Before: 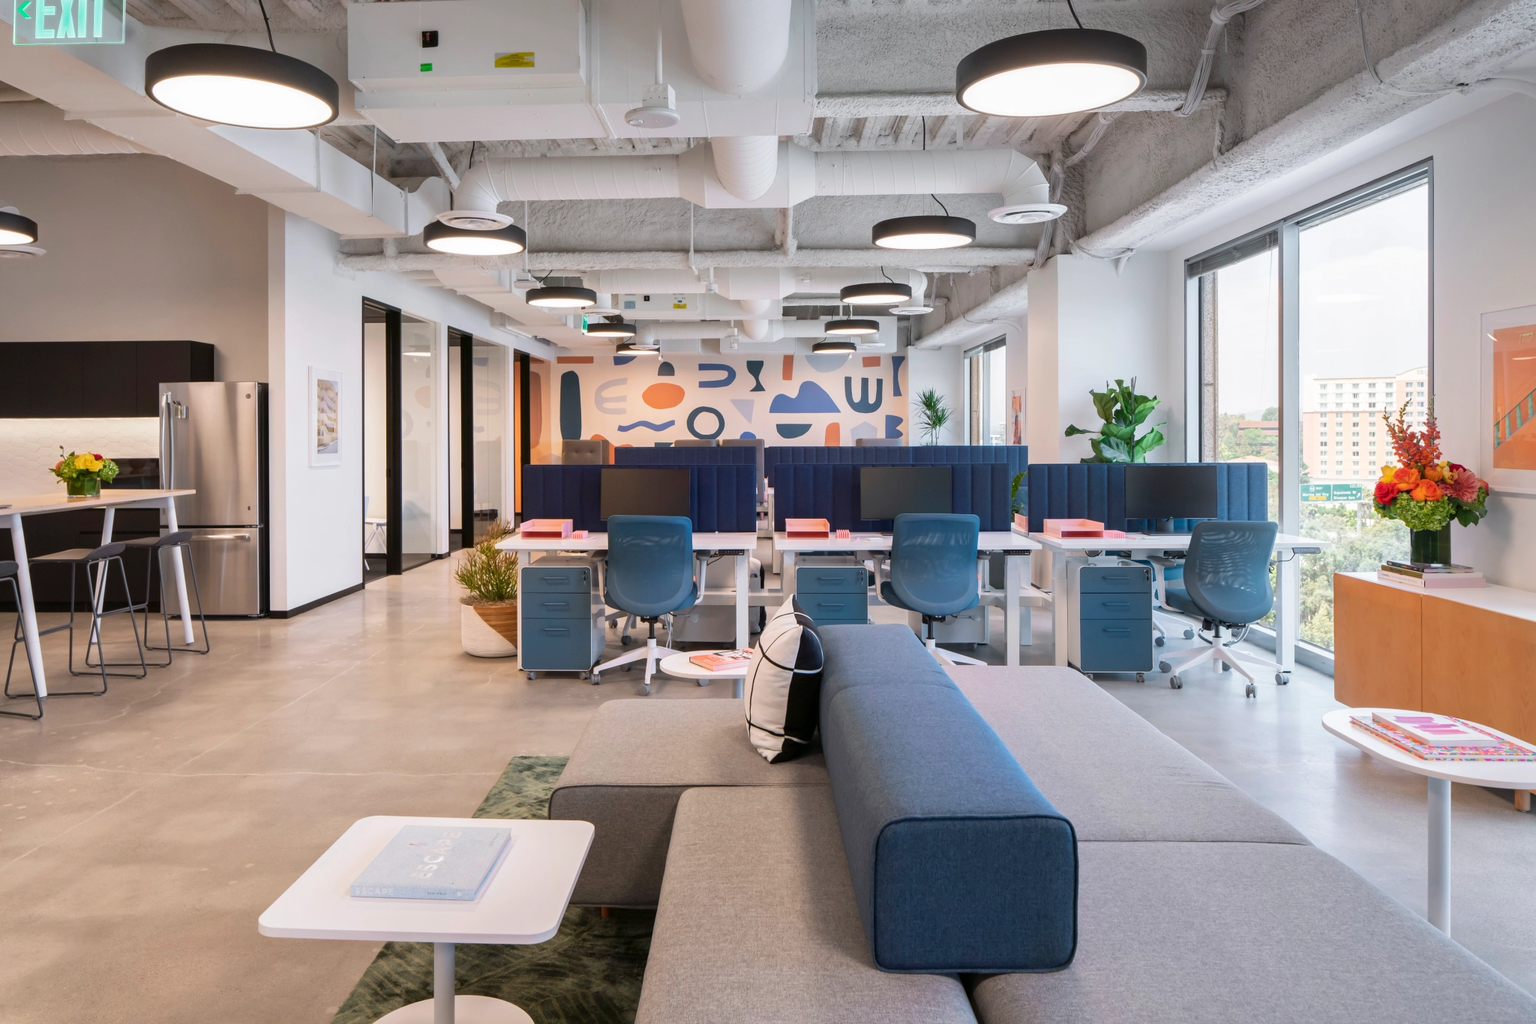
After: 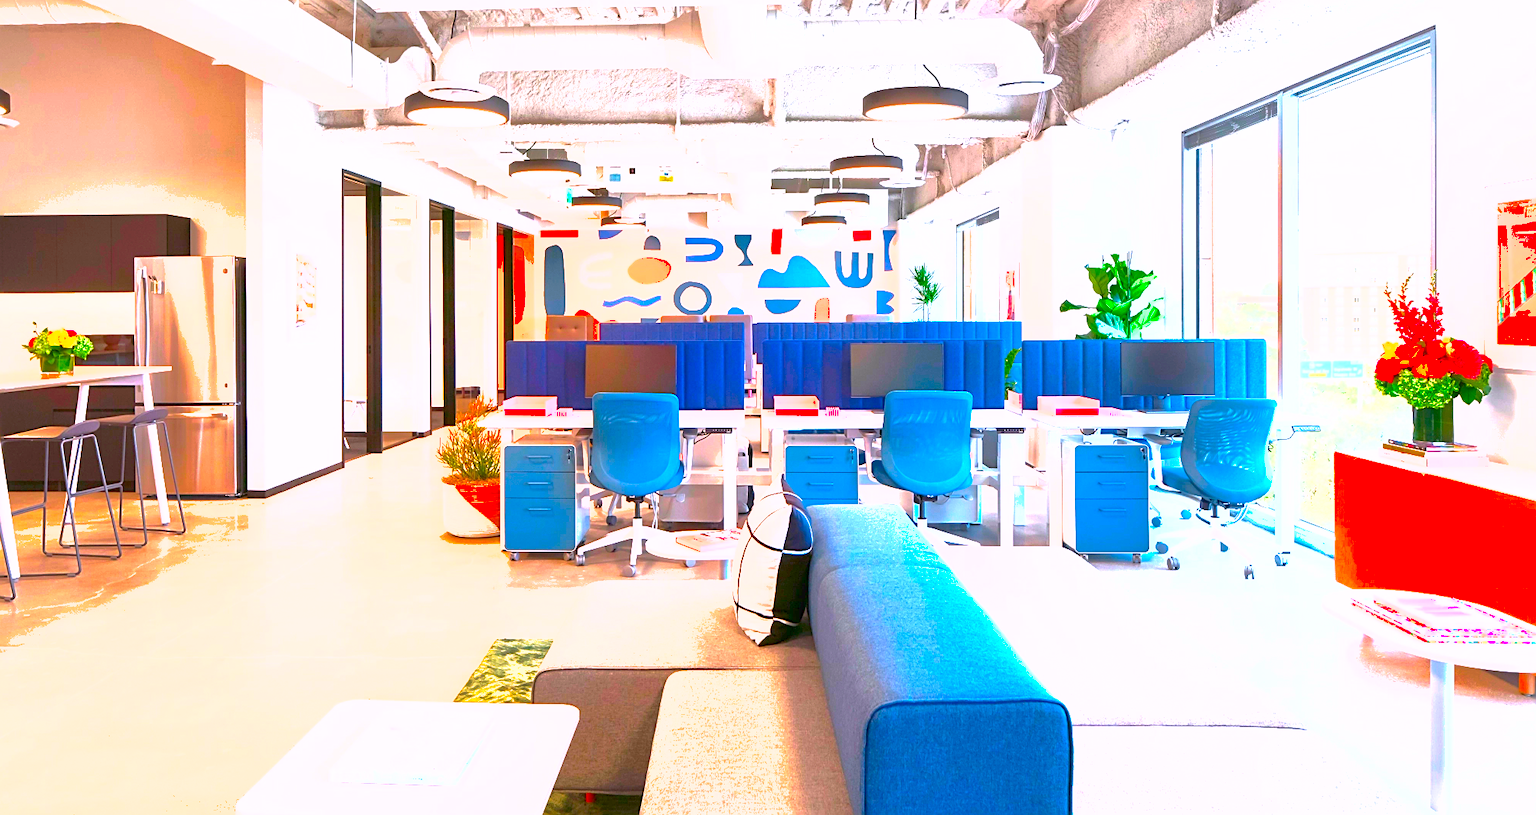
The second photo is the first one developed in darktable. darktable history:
crop and rotate: left 1.814%, top 12.818%, right 0.25%, bottom 9.225%
color correction: highlights a* 1.59, highlights b* -1.7, saturation 2.48
exposure: black level correction 0, exposure 1.741 EV, compensate exposure bias true, compensate highlight preservation false
sharpen: on, module defaults
shadows and highlights: on, module defaults
